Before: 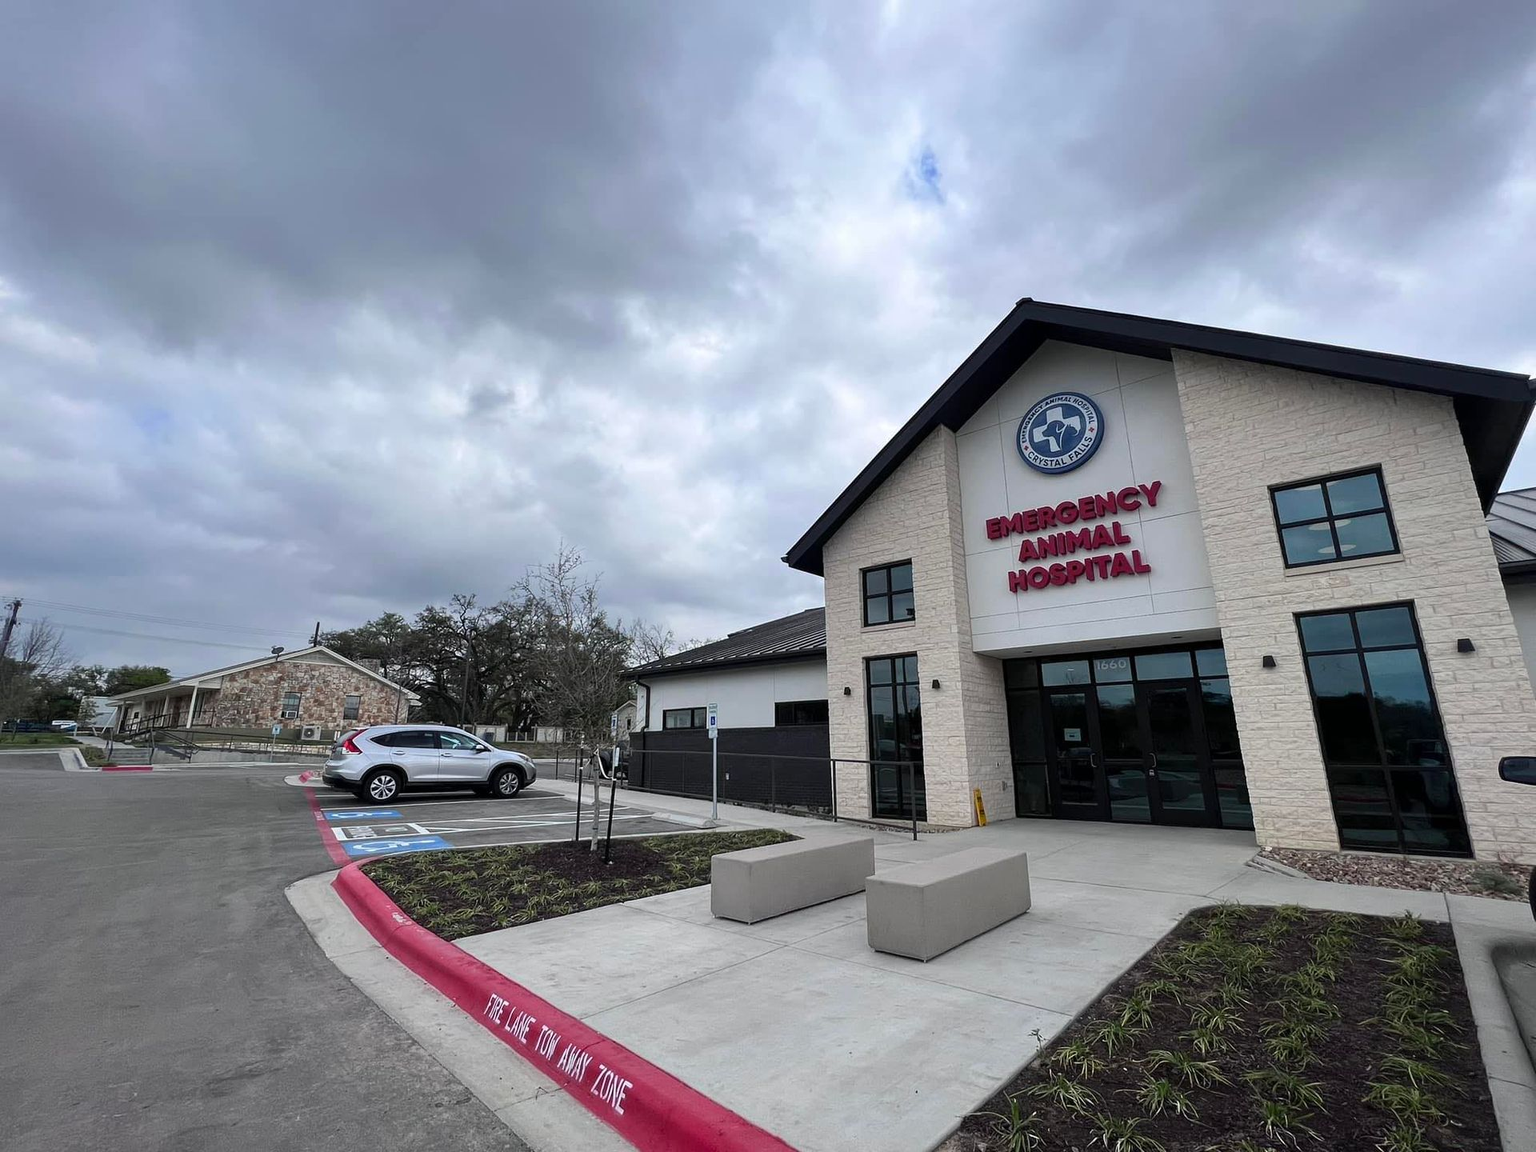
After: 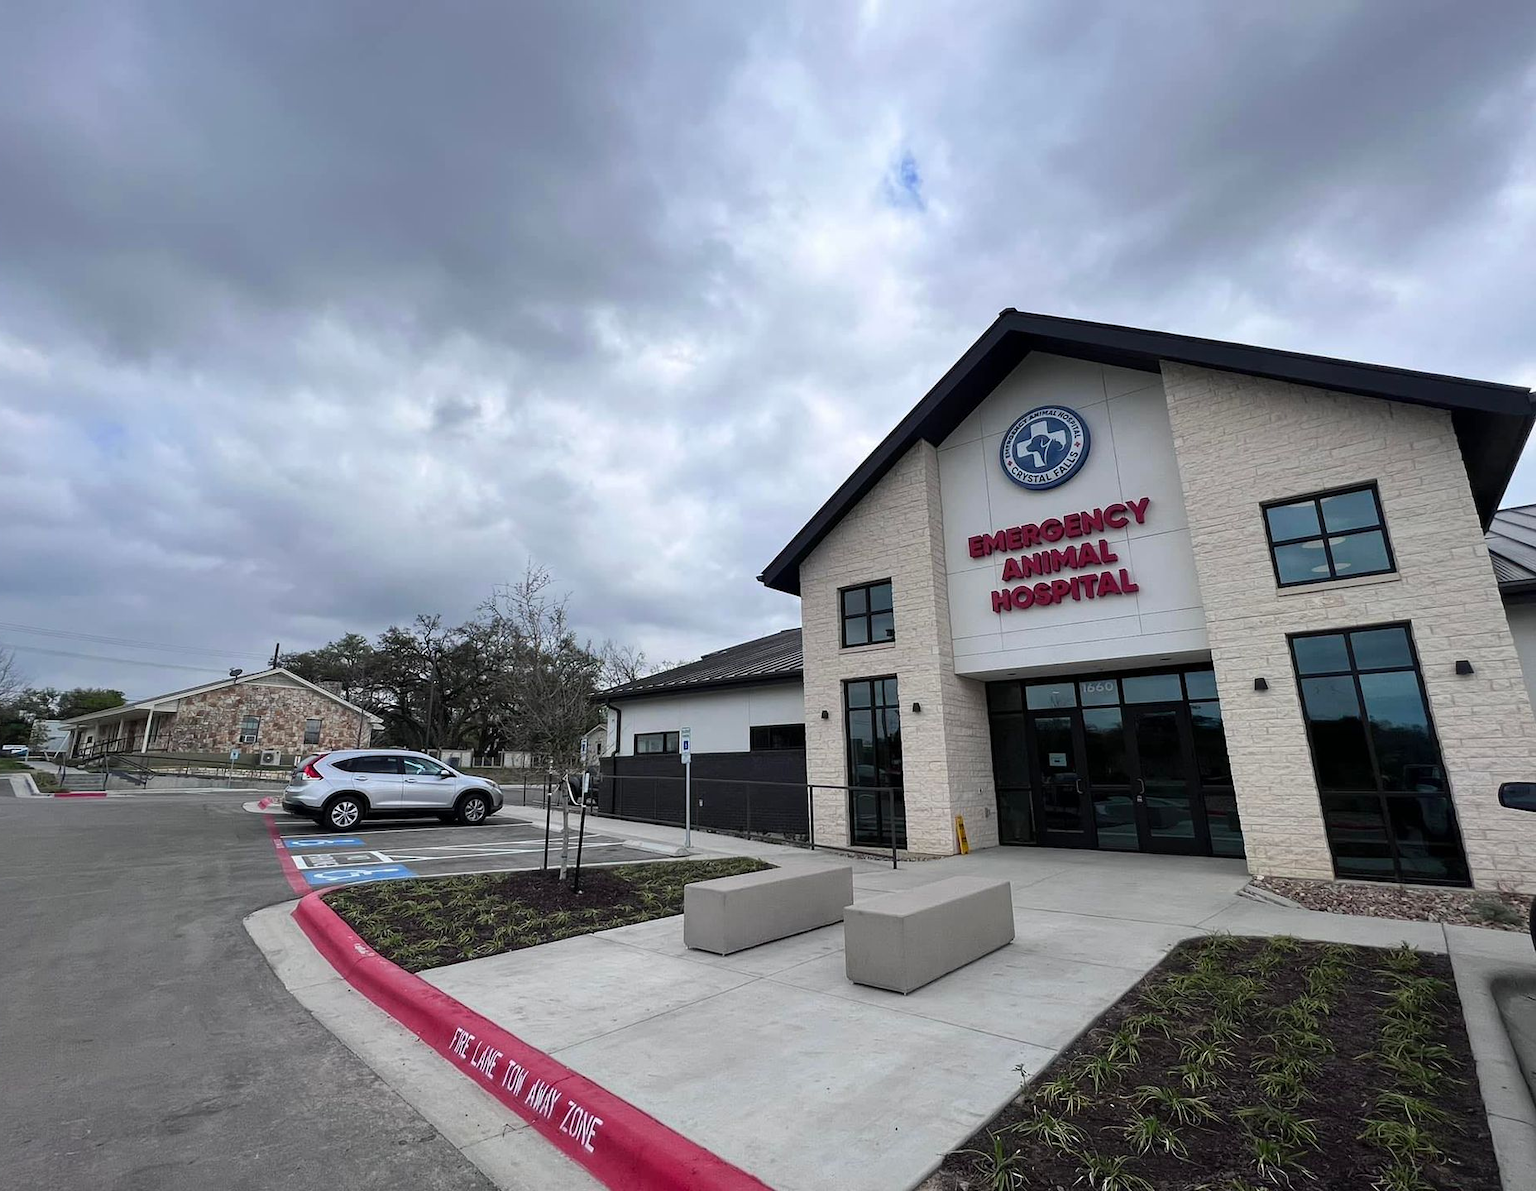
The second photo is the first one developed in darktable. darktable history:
crop and rotate: left 3.239%
